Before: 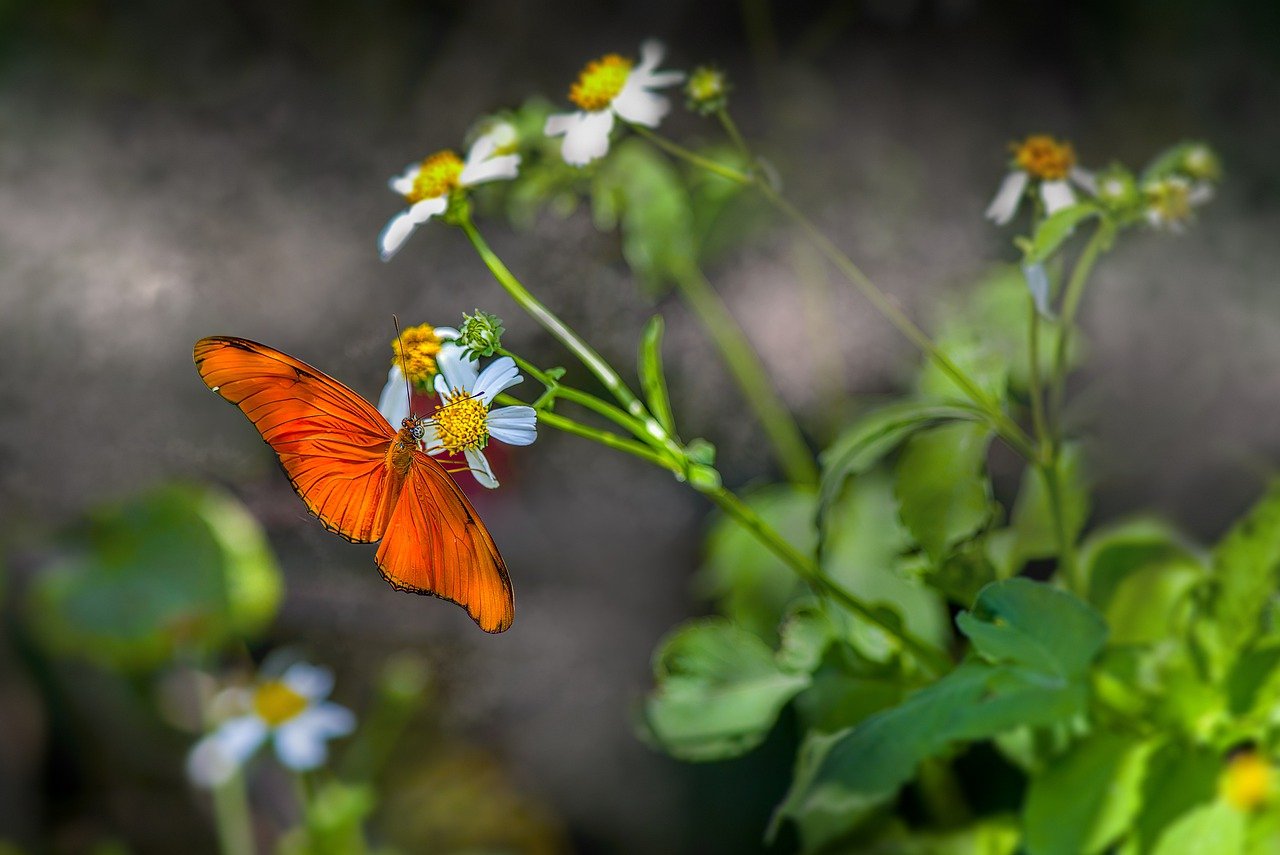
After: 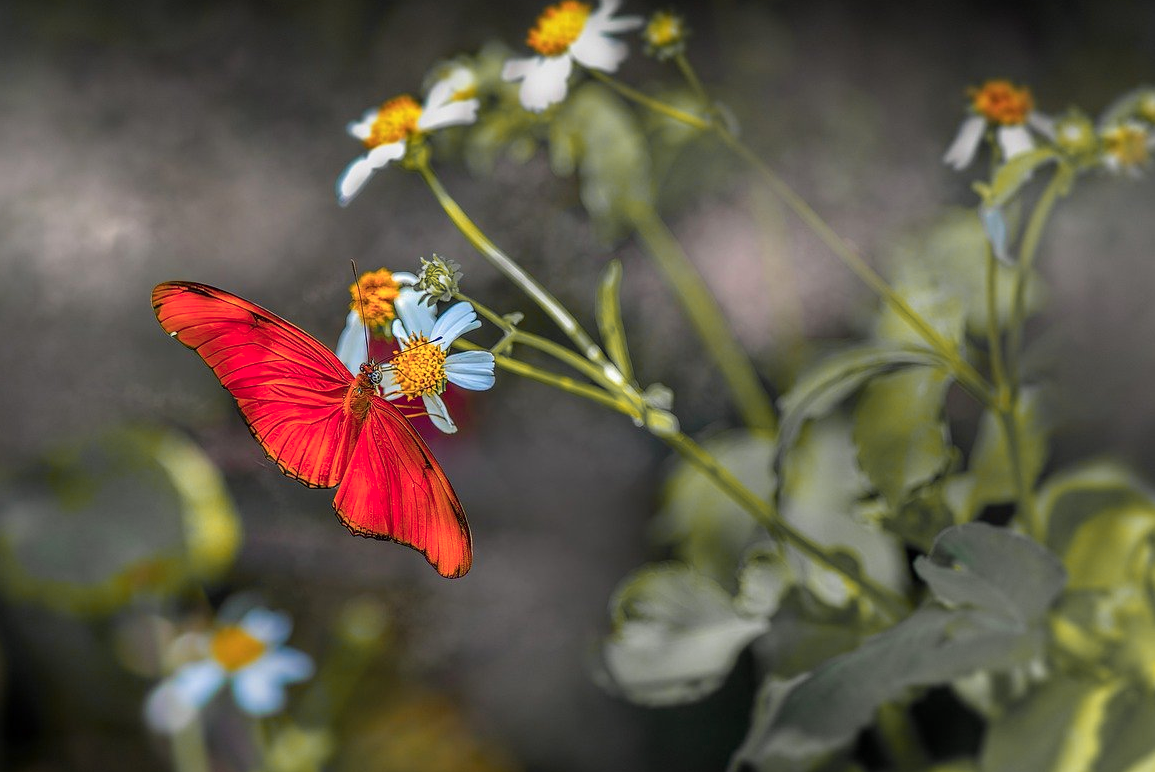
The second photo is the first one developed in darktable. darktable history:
color zones: curves: ch1 [(0.29, 0.492) (0.373, 0.185) (0.509, 0.481)]; ch2 [(0.25, 0.462) (0.749, 0.457)], mix 40.67%
crop: left 3.305%, top 6.436%, right 6.389%, bottom 3.258%
